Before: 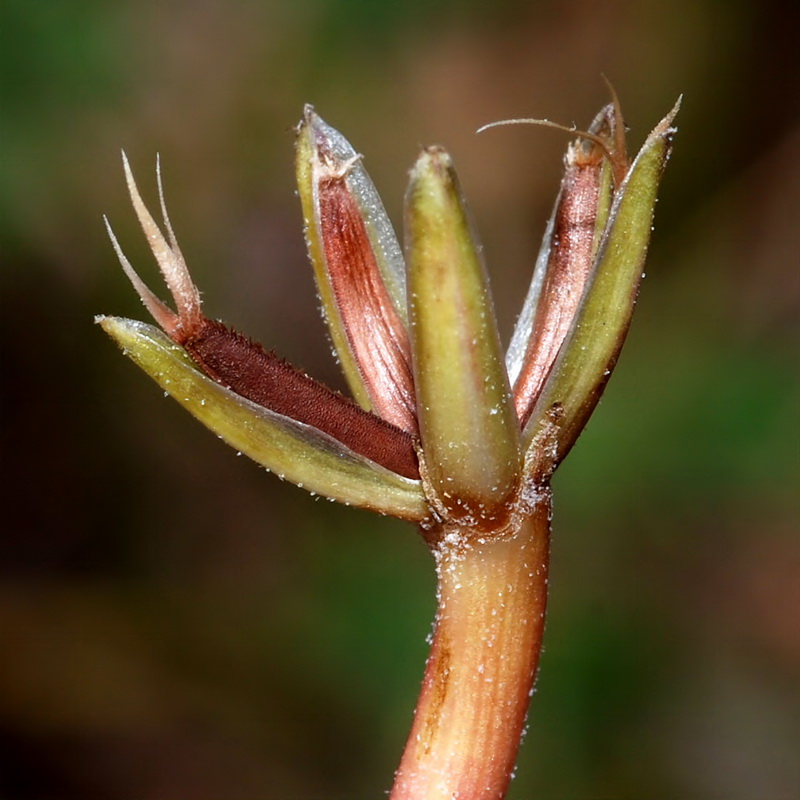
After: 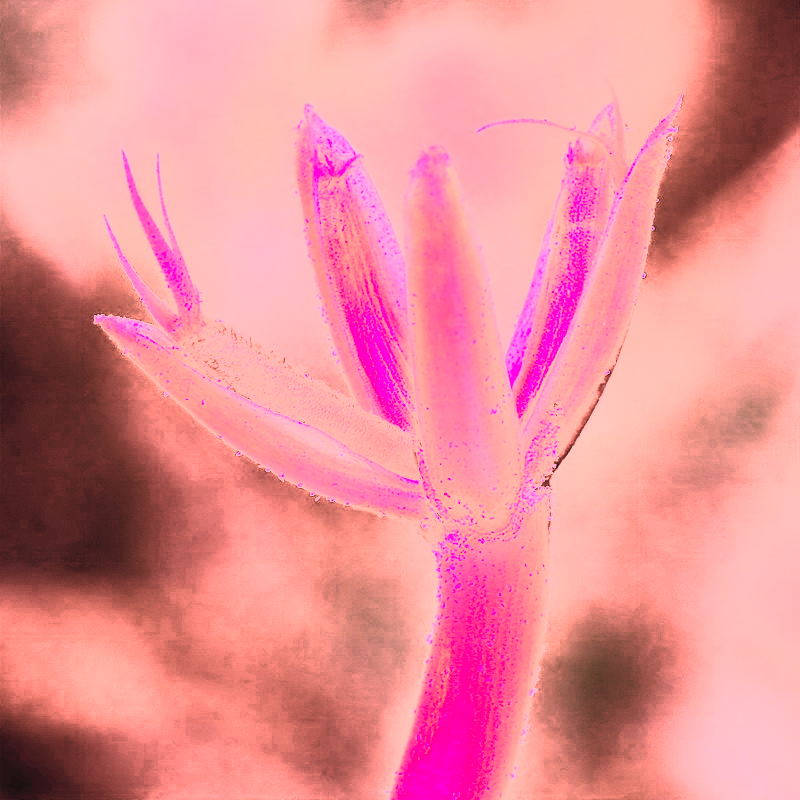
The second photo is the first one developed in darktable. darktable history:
contrast brightness saturation: contrast 0.57, brightness 0.57, saturation -0.34
color contrast: blue-yellow contrast 0.7
white balance: red 4.26, blue 1.802
